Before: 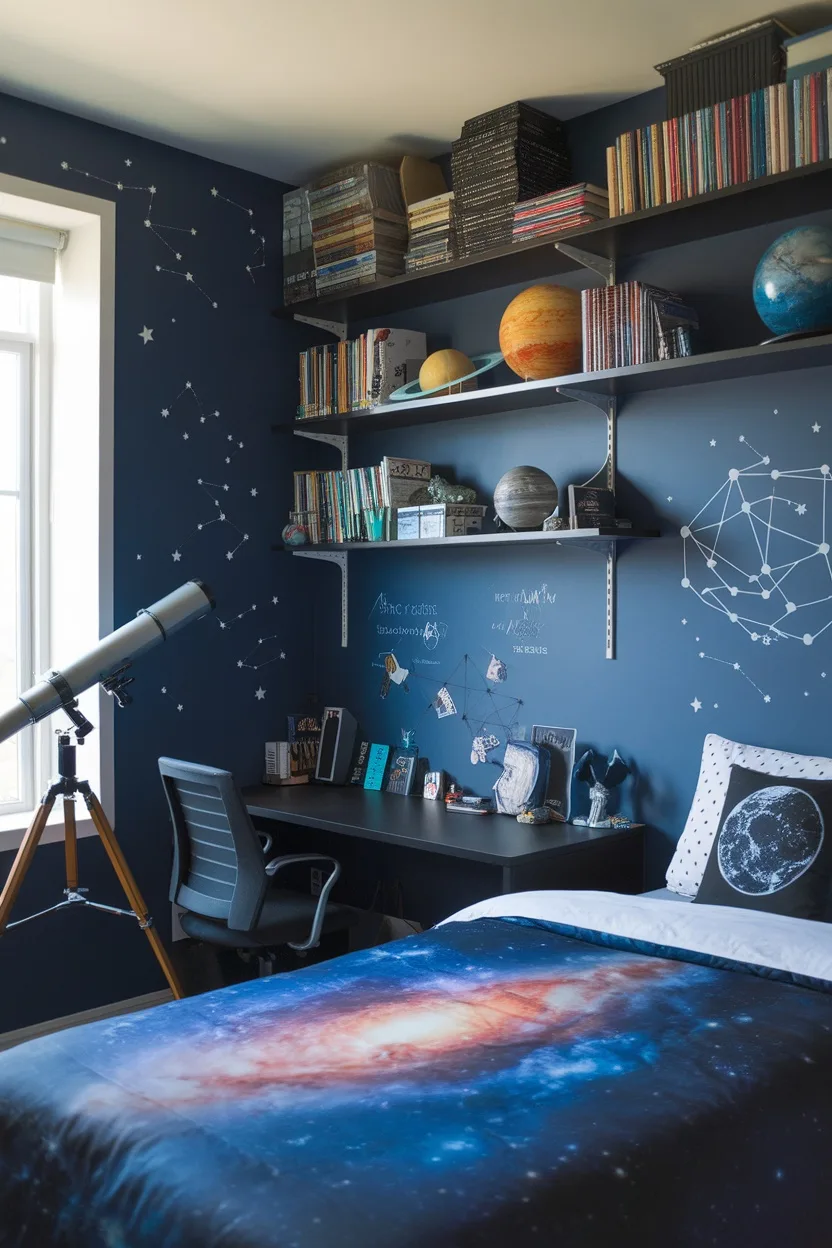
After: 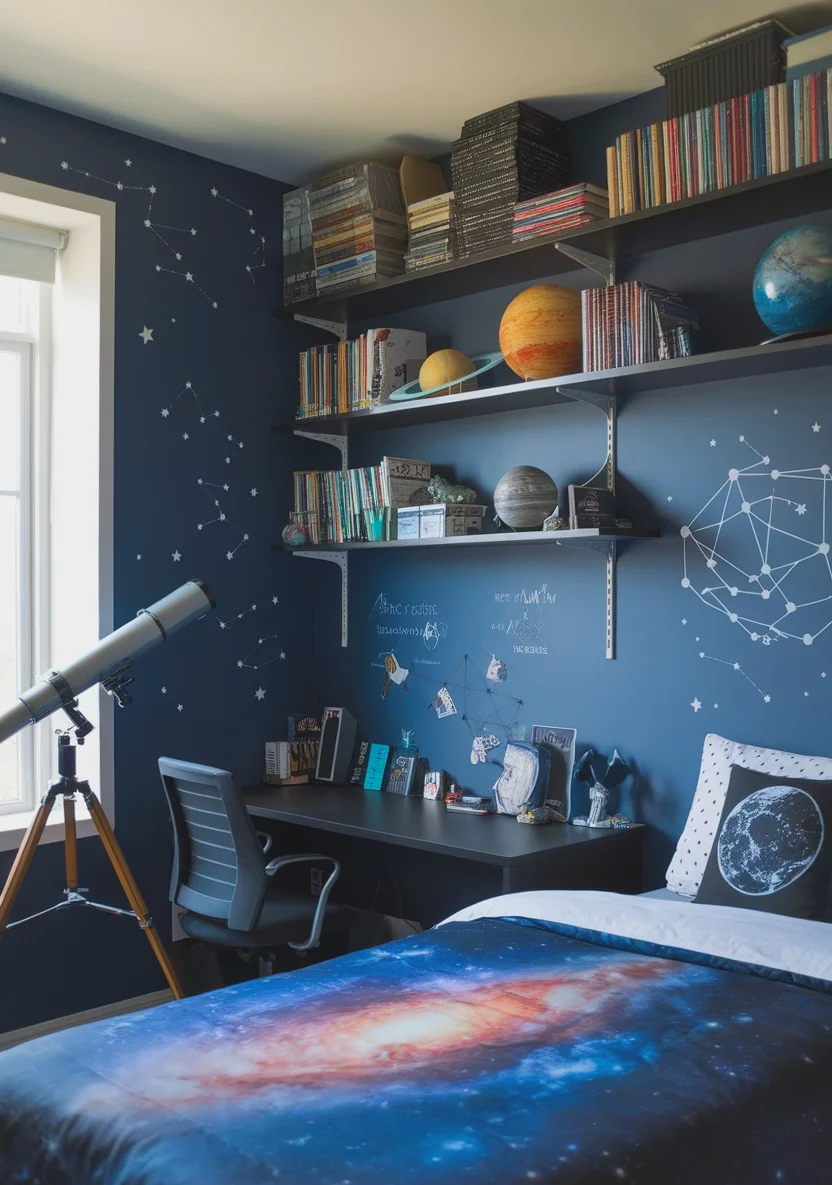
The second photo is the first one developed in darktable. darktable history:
contrast brightness saturation: contrast -0.114
crop and rotate: top 0.007%, bottom 5.026%
